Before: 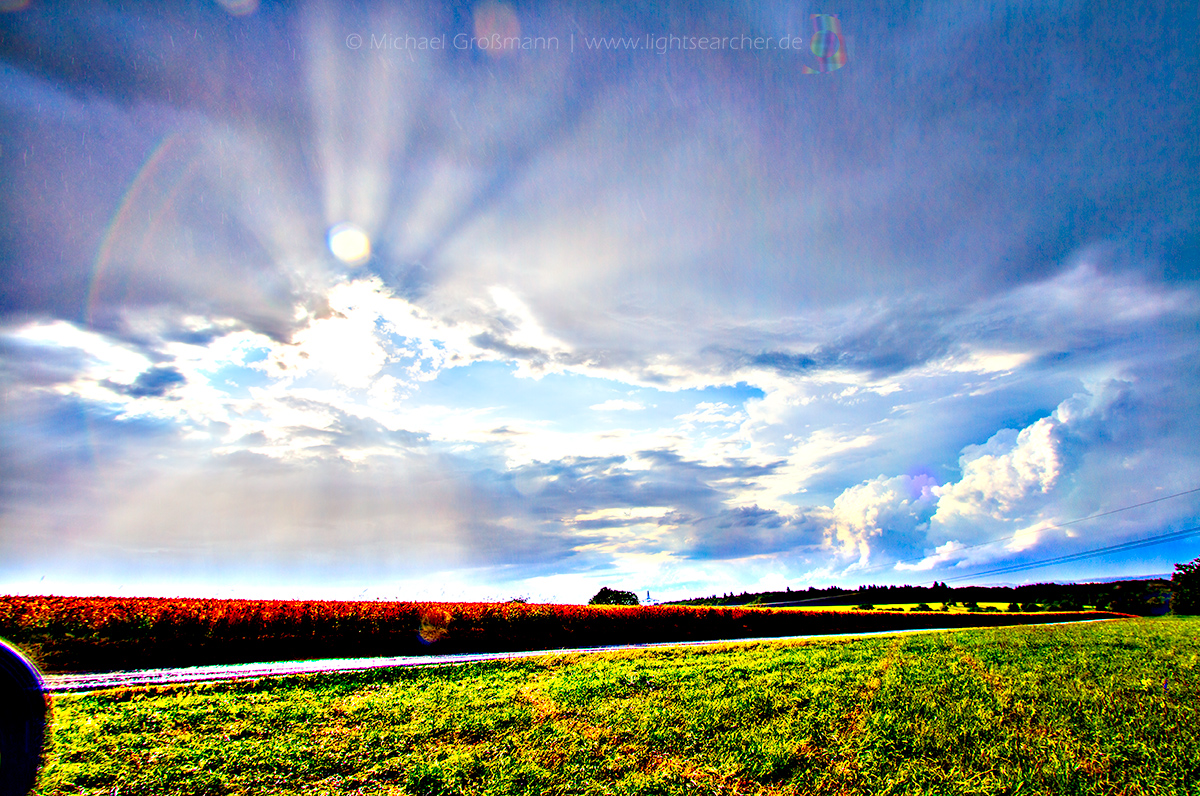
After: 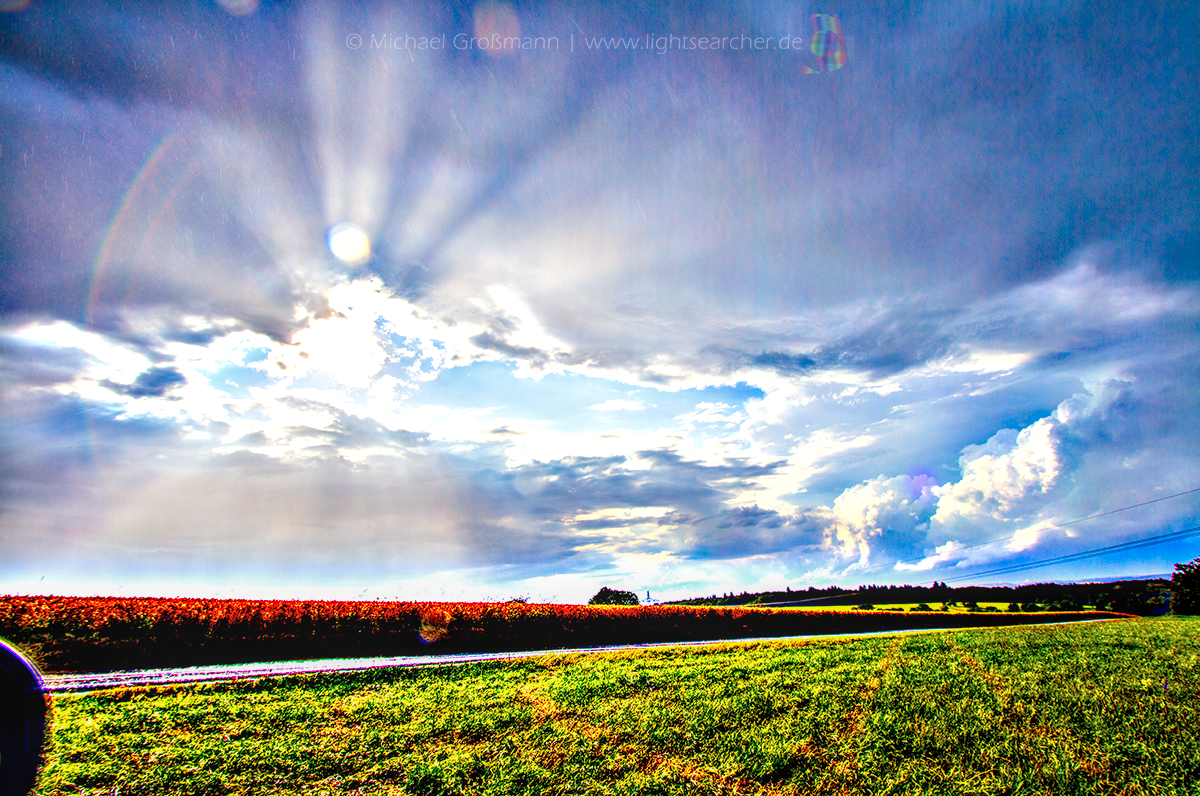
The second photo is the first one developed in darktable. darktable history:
color zones: curves: ch0 [(0.25, 0.5) (0.428, 0.473) (0.75, 0.5)]; ch1 [(0.243, 0.479) (0.398, 0.452) (0.75, 0.5)]
local contrast: on, module defaults
